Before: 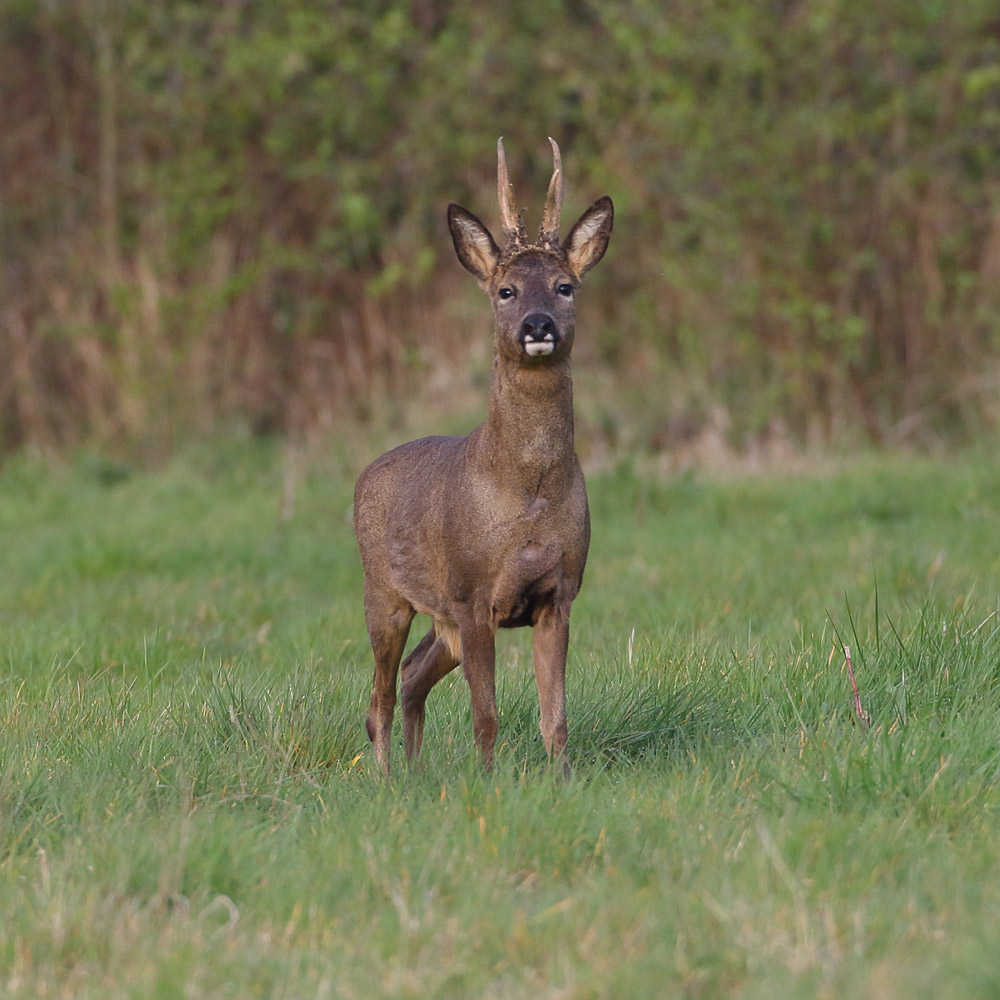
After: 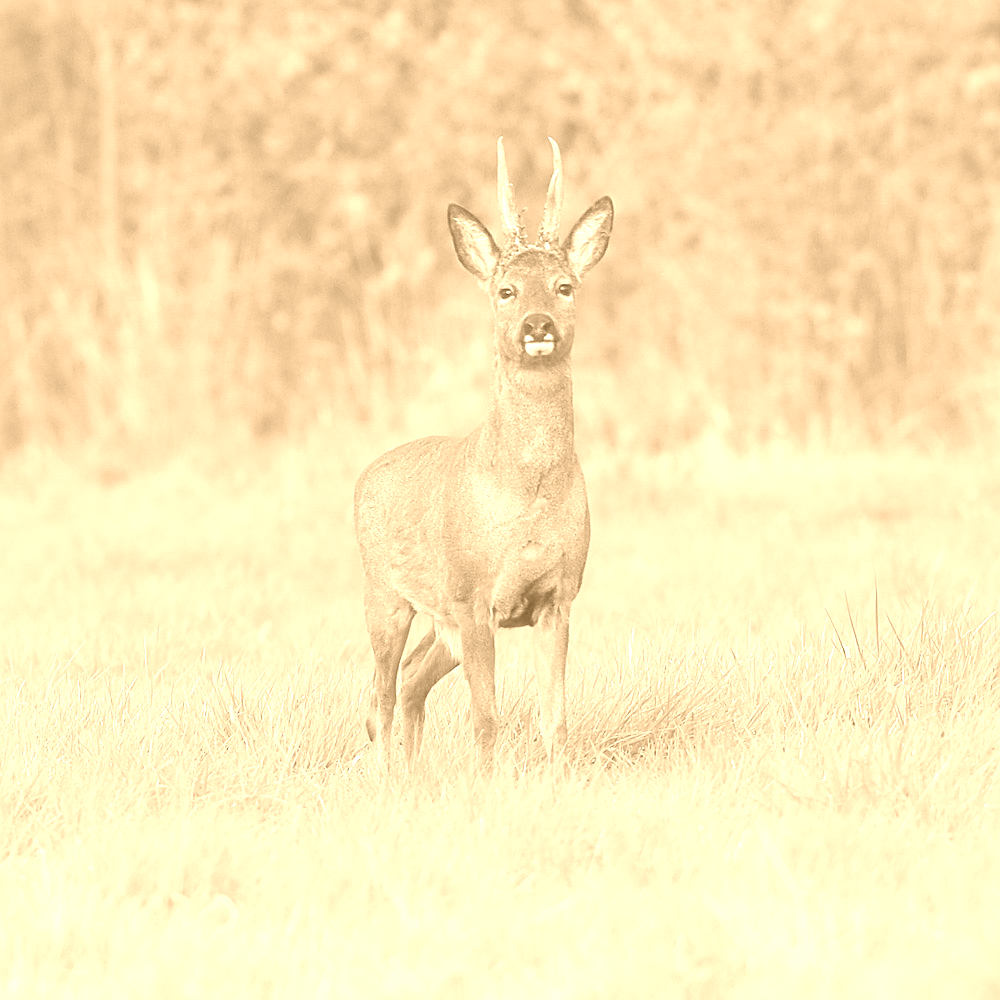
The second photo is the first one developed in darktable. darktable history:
sharpen: on, module defaults
colorize: hue 28.8°, source mix 100%
contrast brightness saturation: brightness -0.09
